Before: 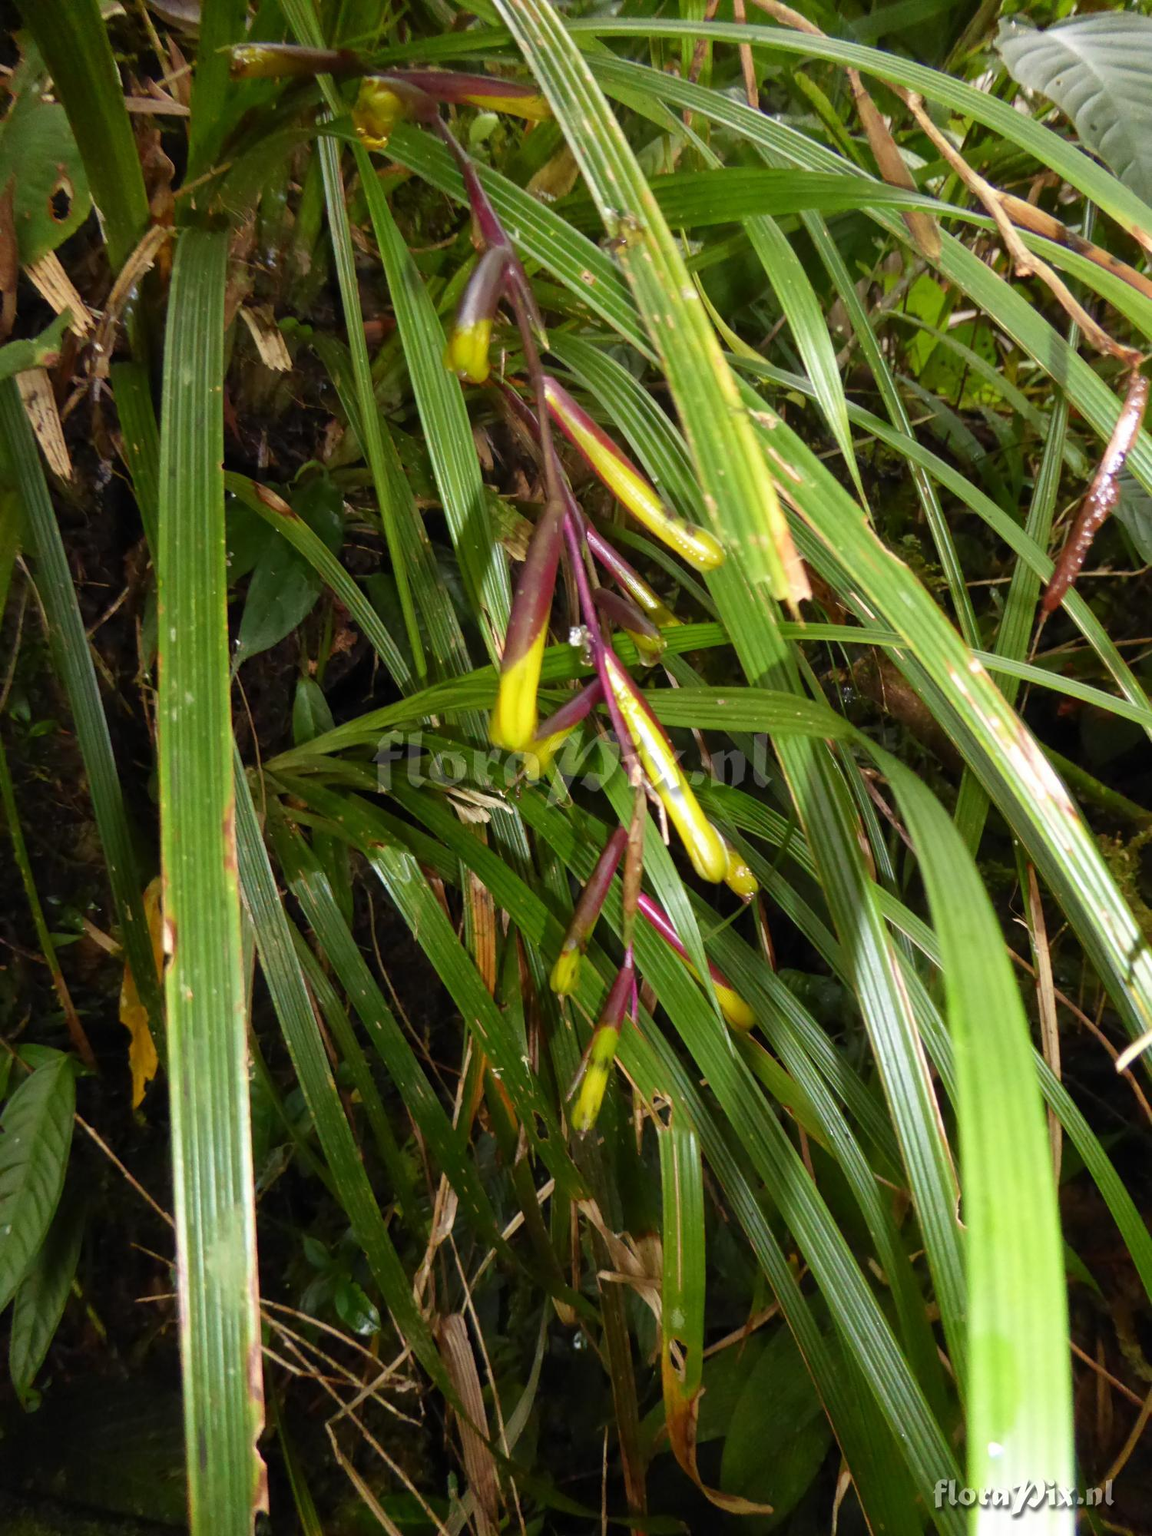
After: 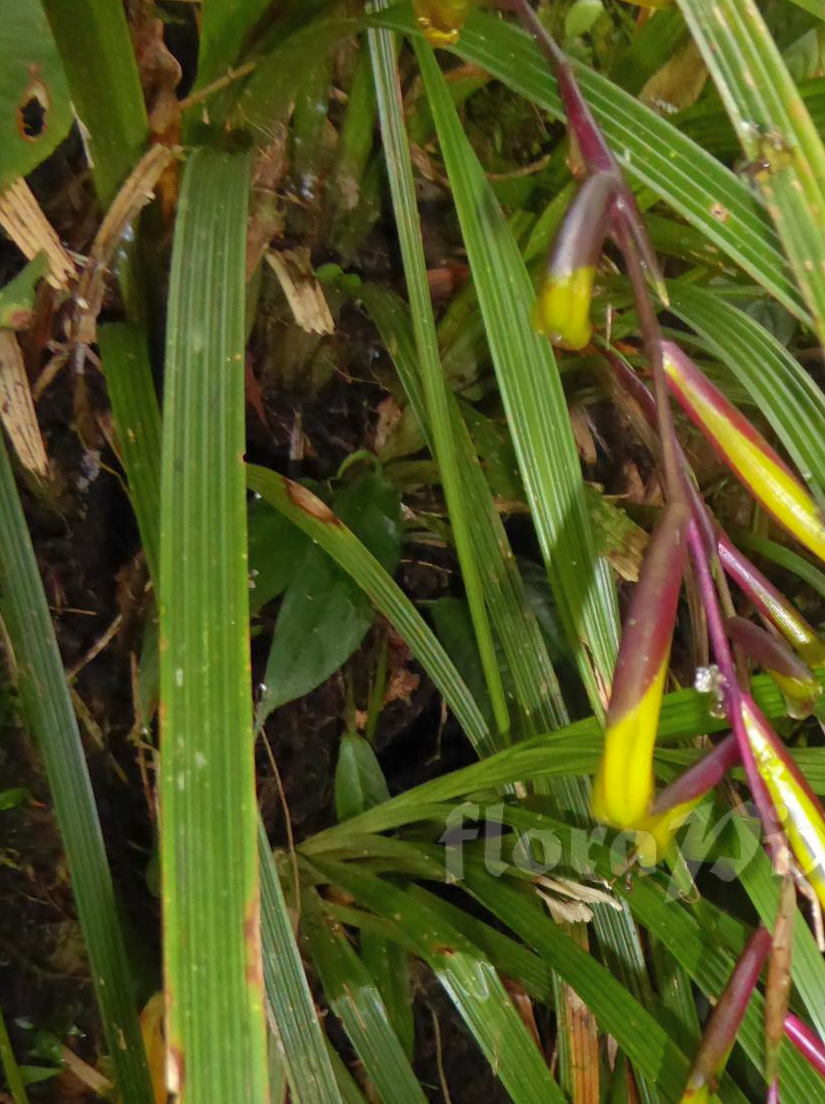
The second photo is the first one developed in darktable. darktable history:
crop and rotate: left 3.07%, top 7.463%, right 41.886%, bottom 37.3%
shadows and highlights: on, module defaults
